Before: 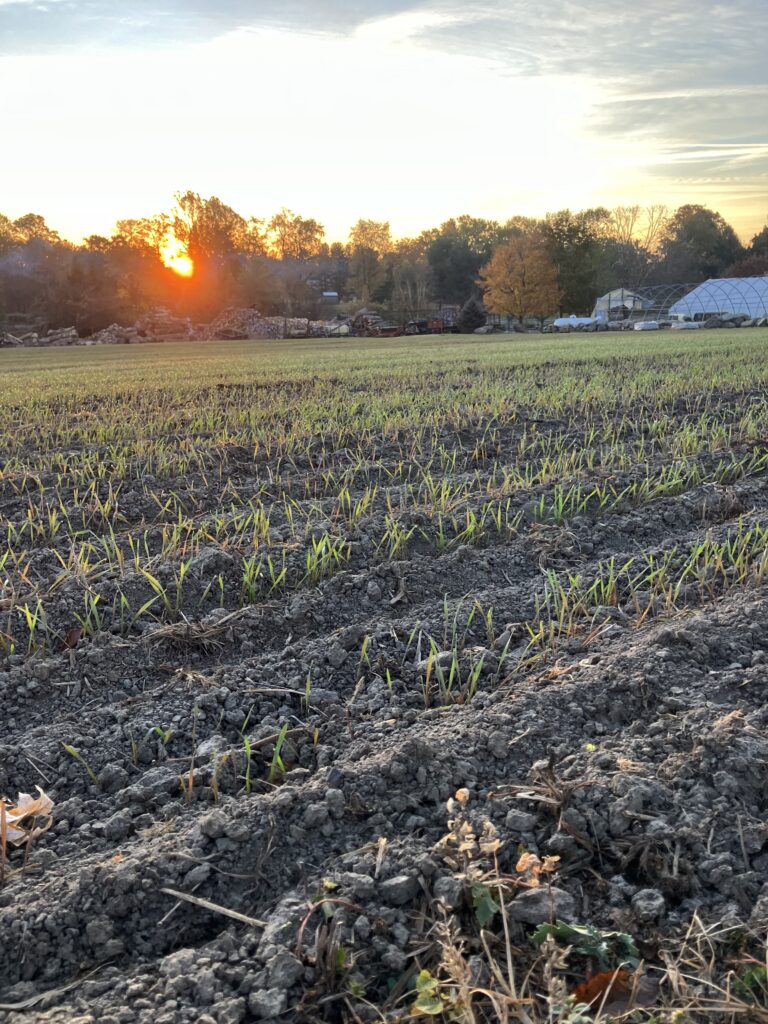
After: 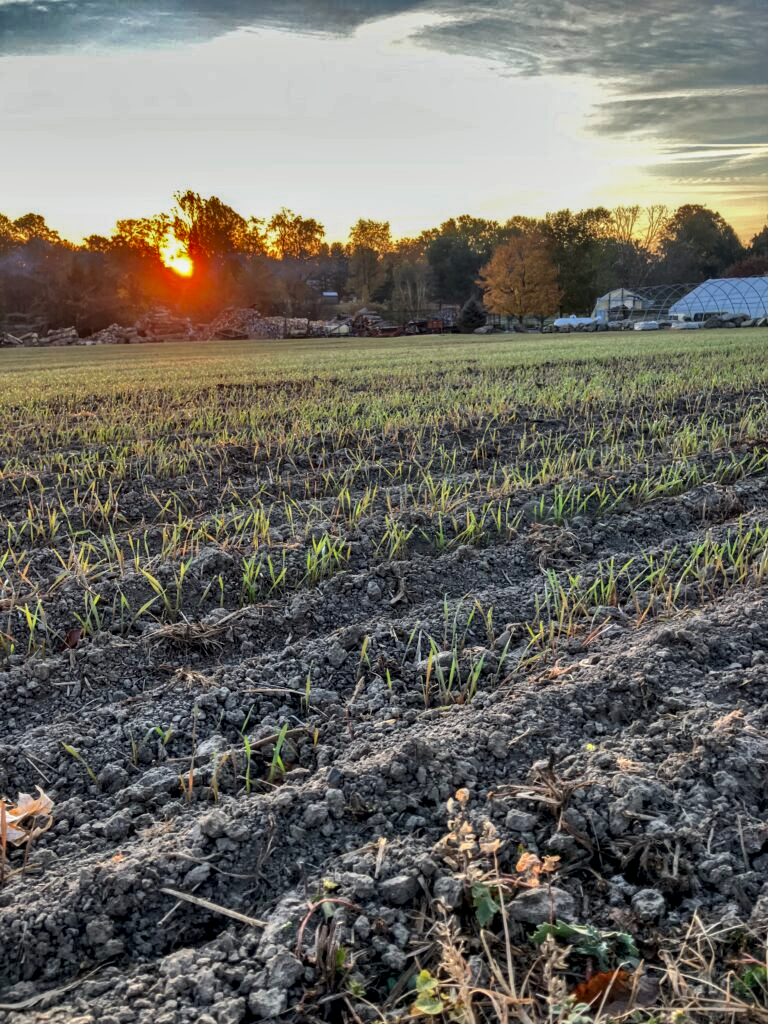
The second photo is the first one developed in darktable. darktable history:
local contrast: highlights 20%, detail 150%
shadows and highlights: shadows 79.98, white point adjustment -9.09, highlights -61.45, soften with gaussian
